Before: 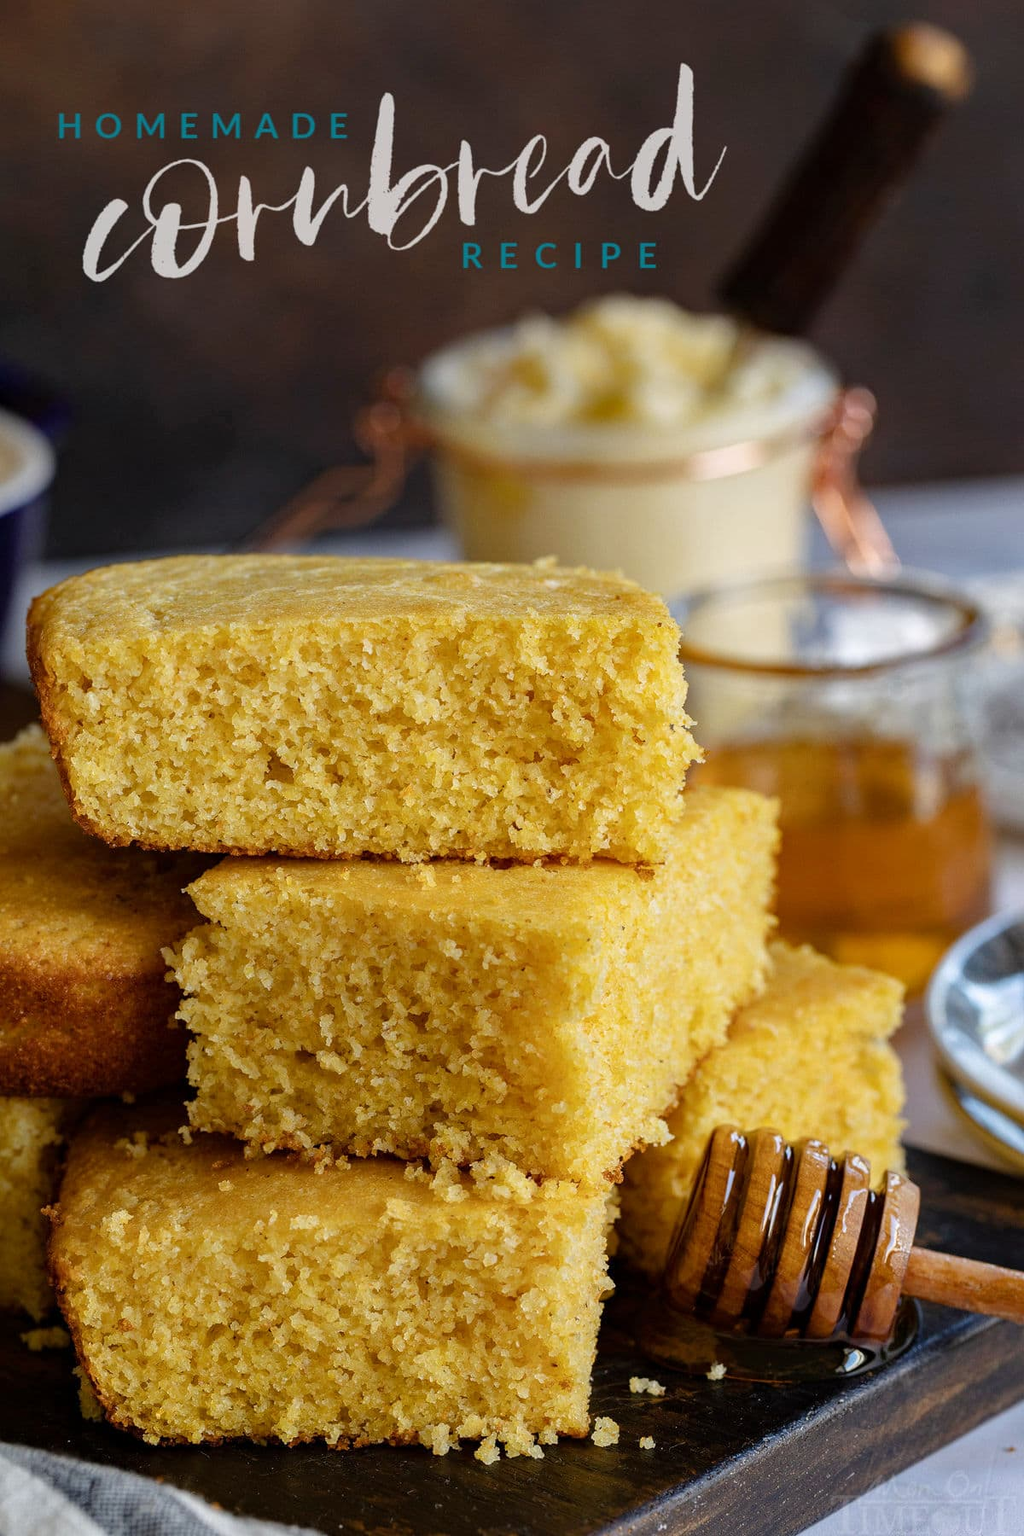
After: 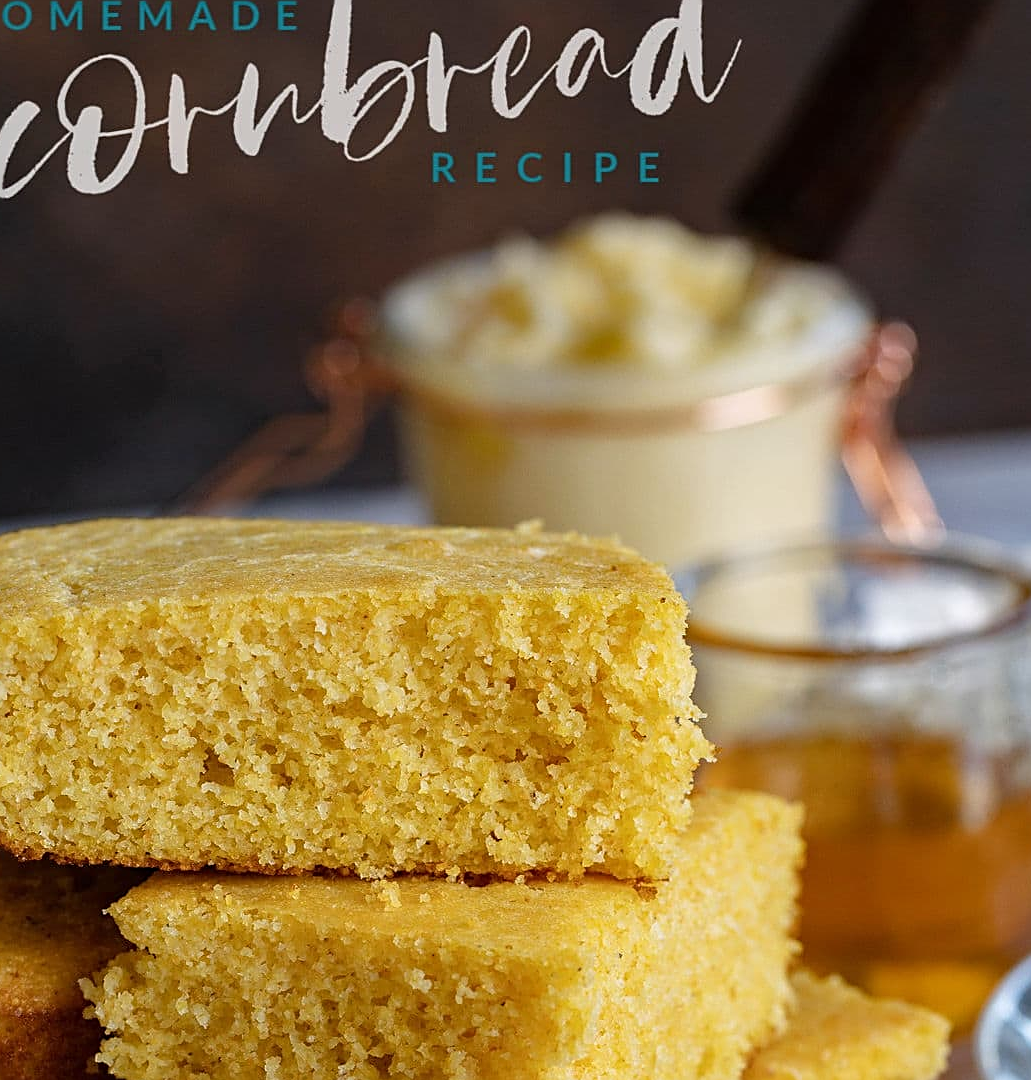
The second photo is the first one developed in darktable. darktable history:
crop and rotate: left 9.246%, top 7.344%, right 4.824%, bottom 32.632%
sharpen: on, module defaults
